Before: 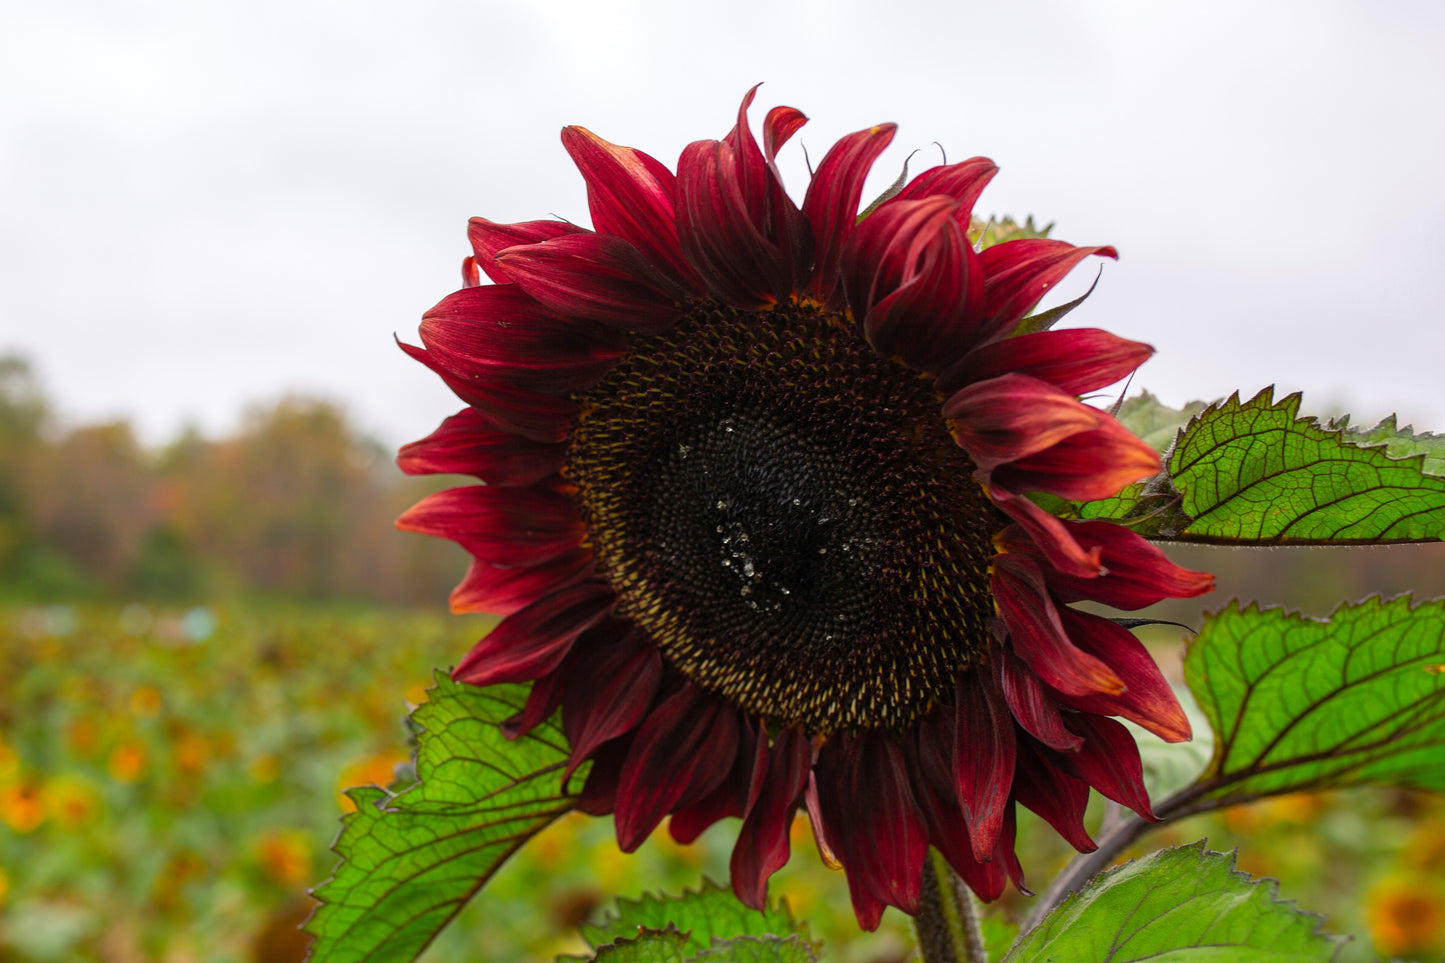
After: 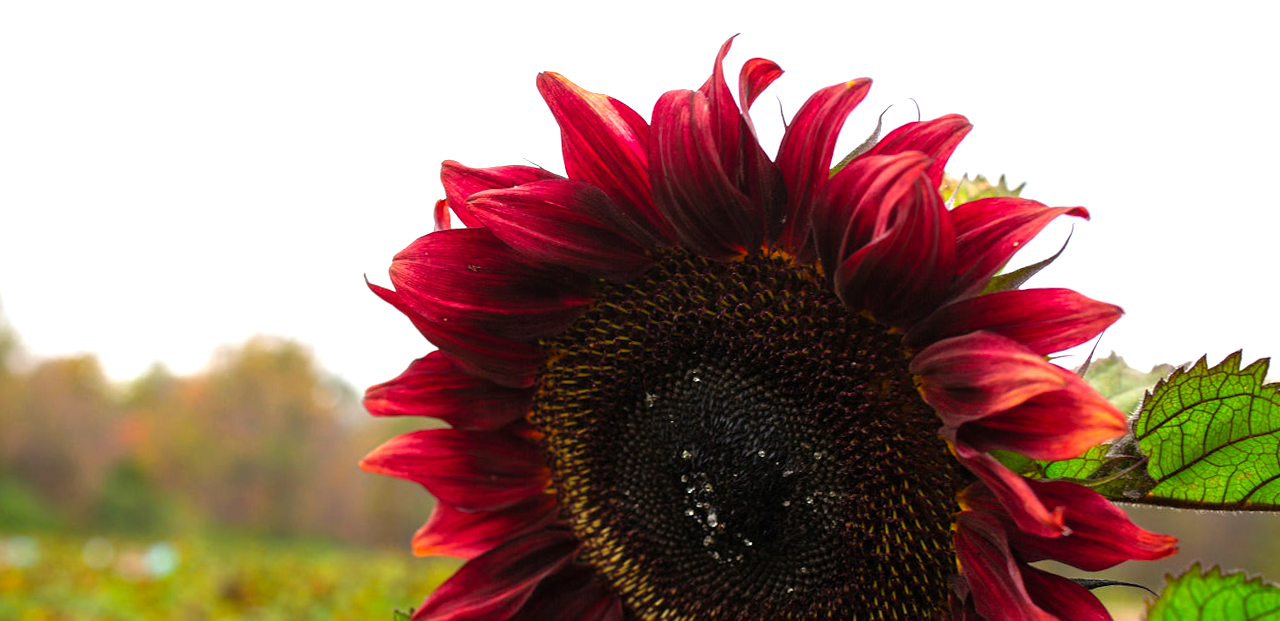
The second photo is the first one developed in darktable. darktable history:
crop: left 1.509%, top 3.452%, right 7.696%, bottom 28.452%
exposure: black level correction 0, exposure 0.5 EV, compensate highlight preservation false
rotate and perspective: rotation 1.57°, crop left 0.018, crop right 0.982, crop top 0.039, crop bottom 0.961
tone equalizer: on, module defaults
color balance: contrast 10%
